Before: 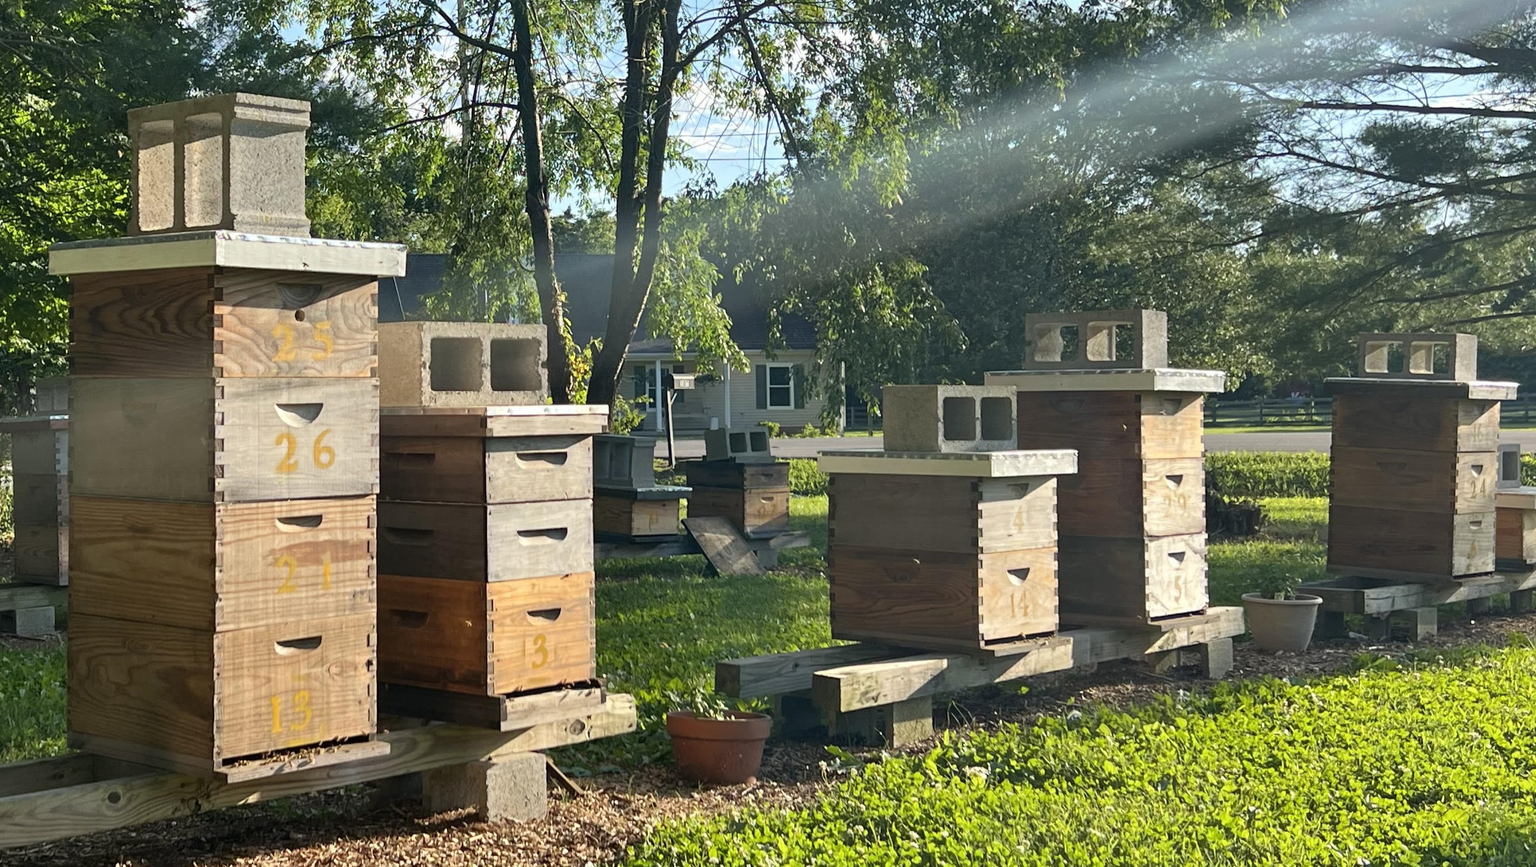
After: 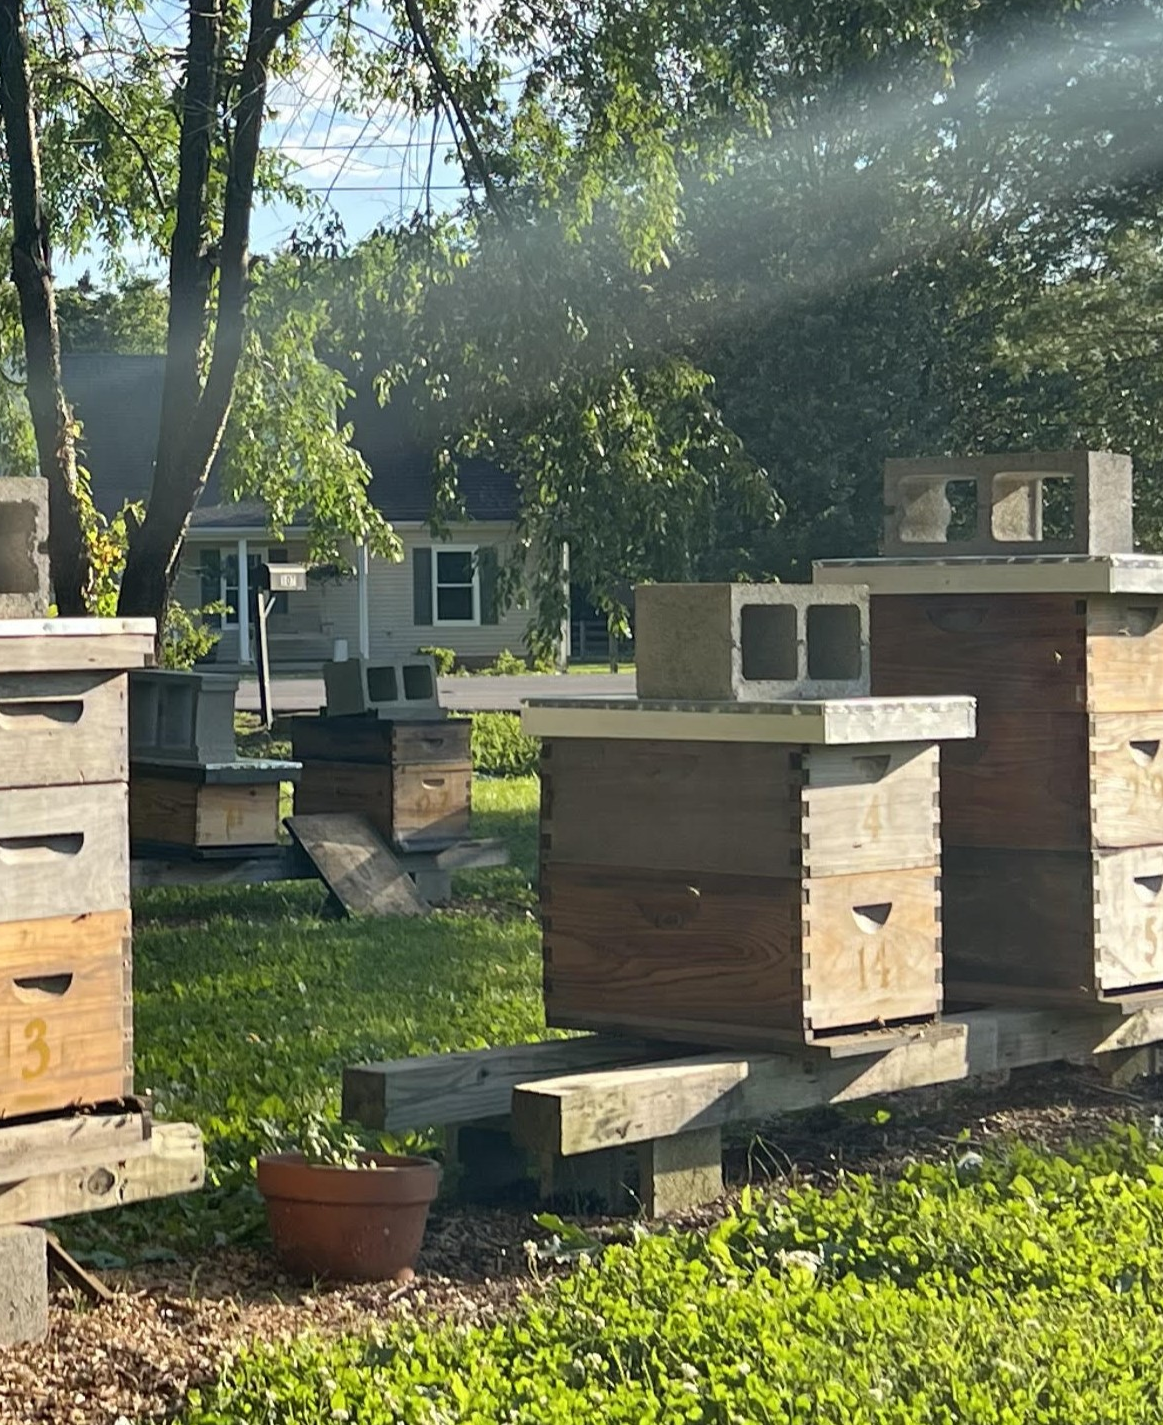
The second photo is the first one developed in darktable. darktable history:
crop: left 33.835%, top 5.967%, right 22.843%
